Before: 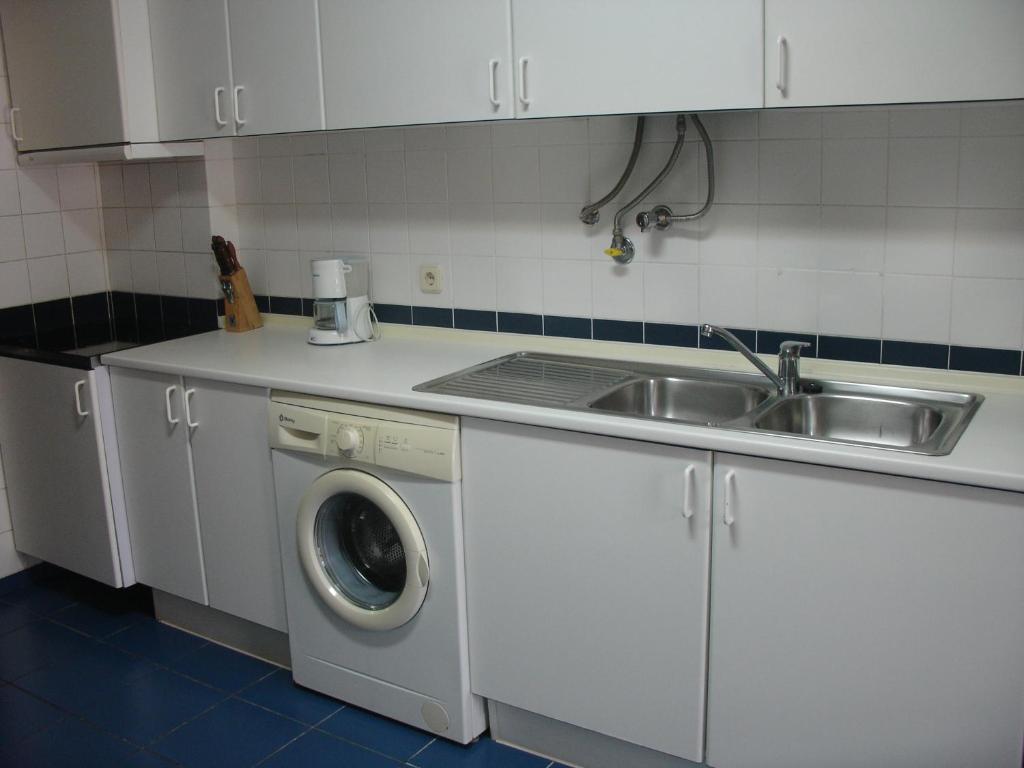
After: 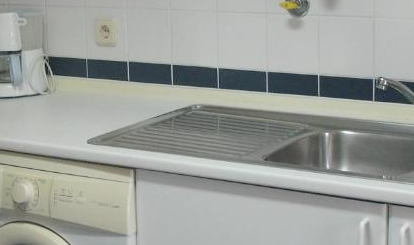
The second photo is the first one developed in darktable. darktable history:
crop: left 31.751%, top 32.172%, right 27.8%, bottom 35.83%
contrast brightness saturation: brightness 0.13
